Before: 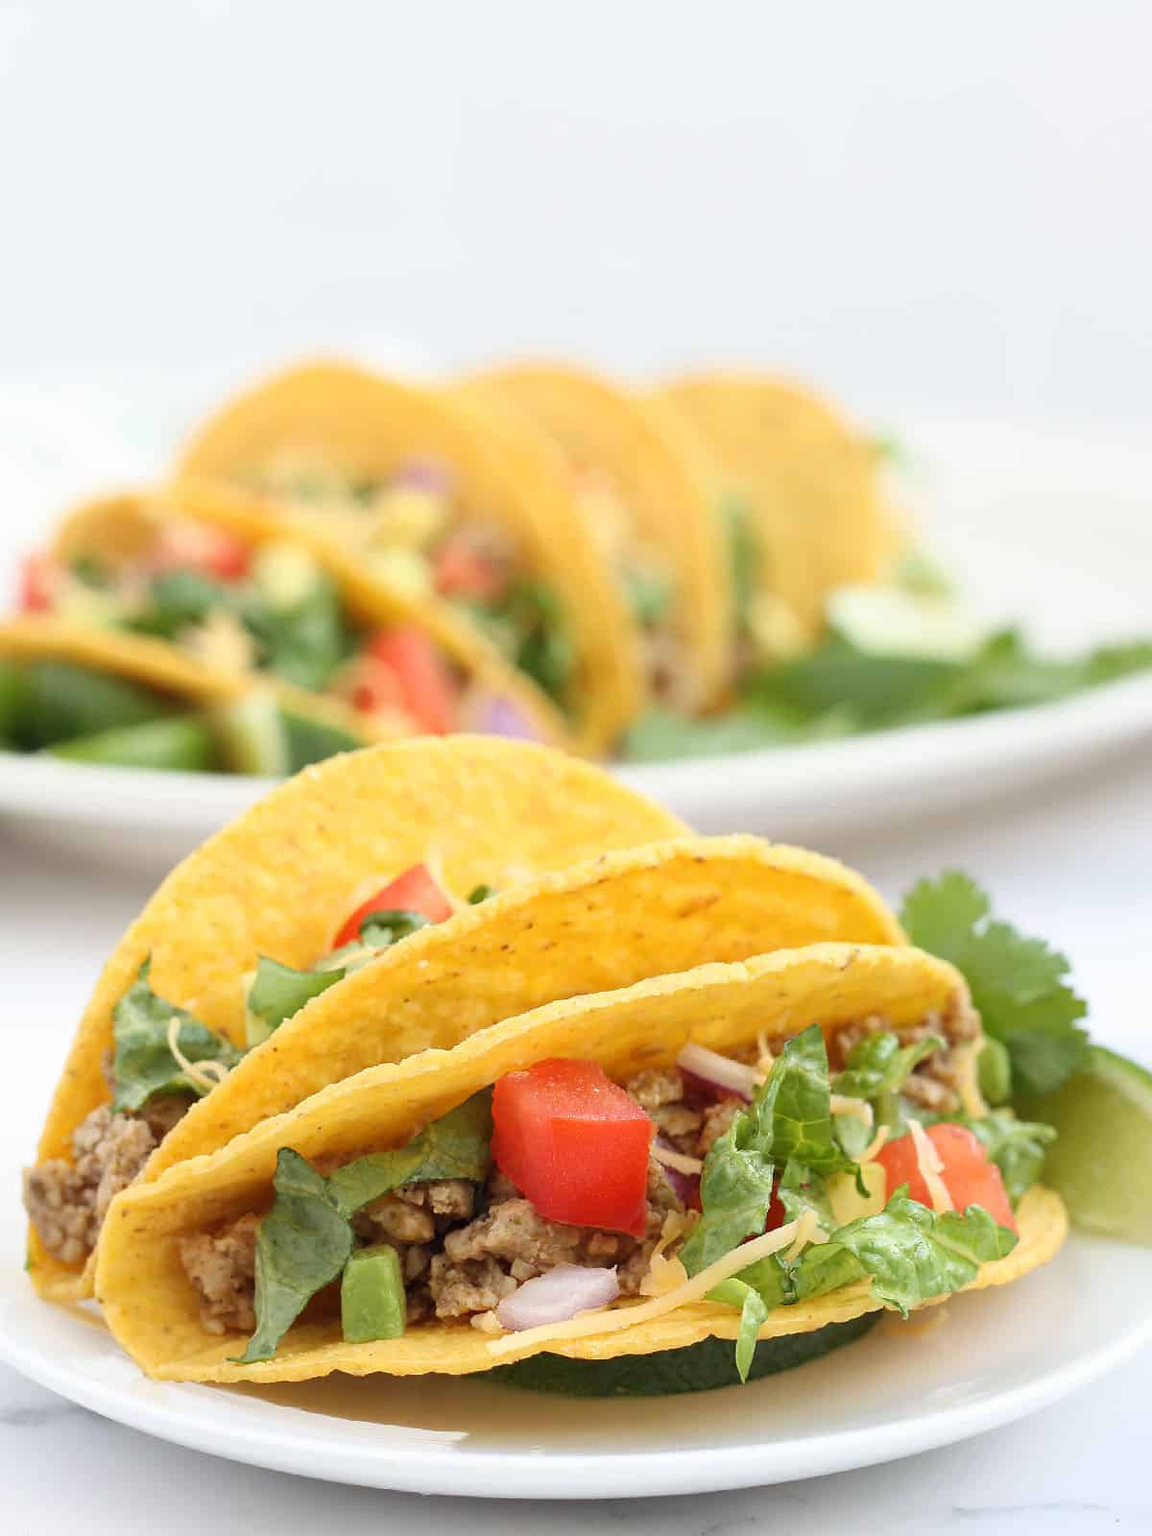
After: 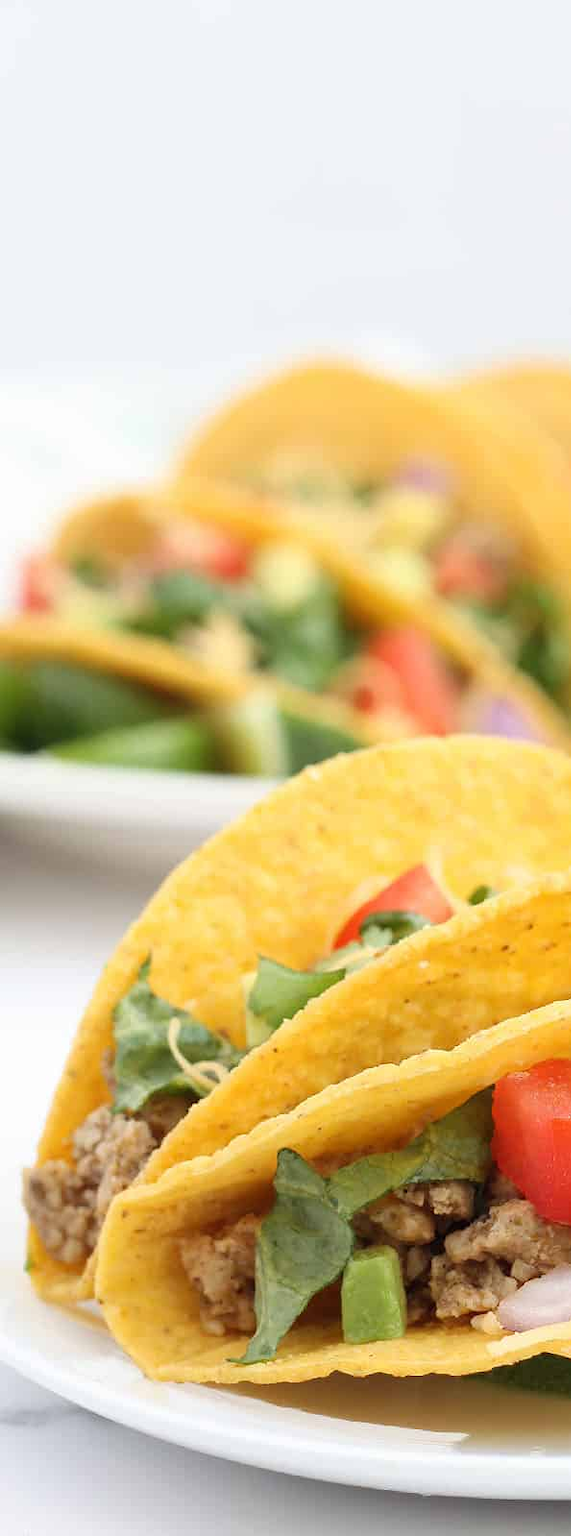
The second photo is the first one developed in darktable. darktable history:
crop and rotate: left 0.041%, top 0%, right 50.297%
